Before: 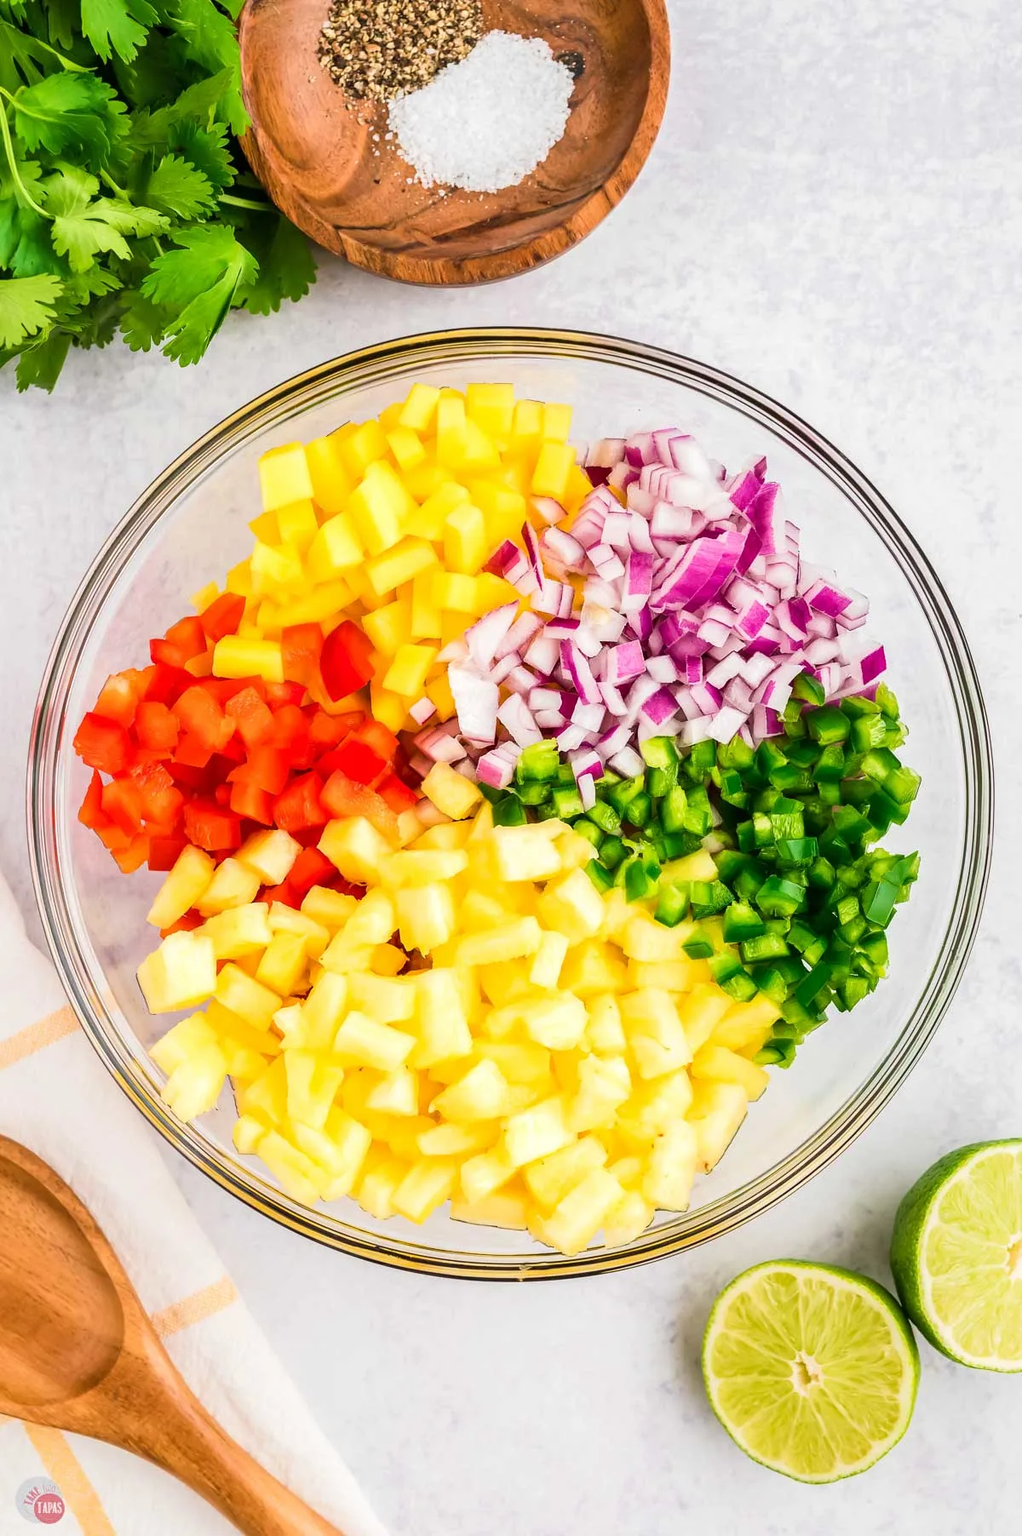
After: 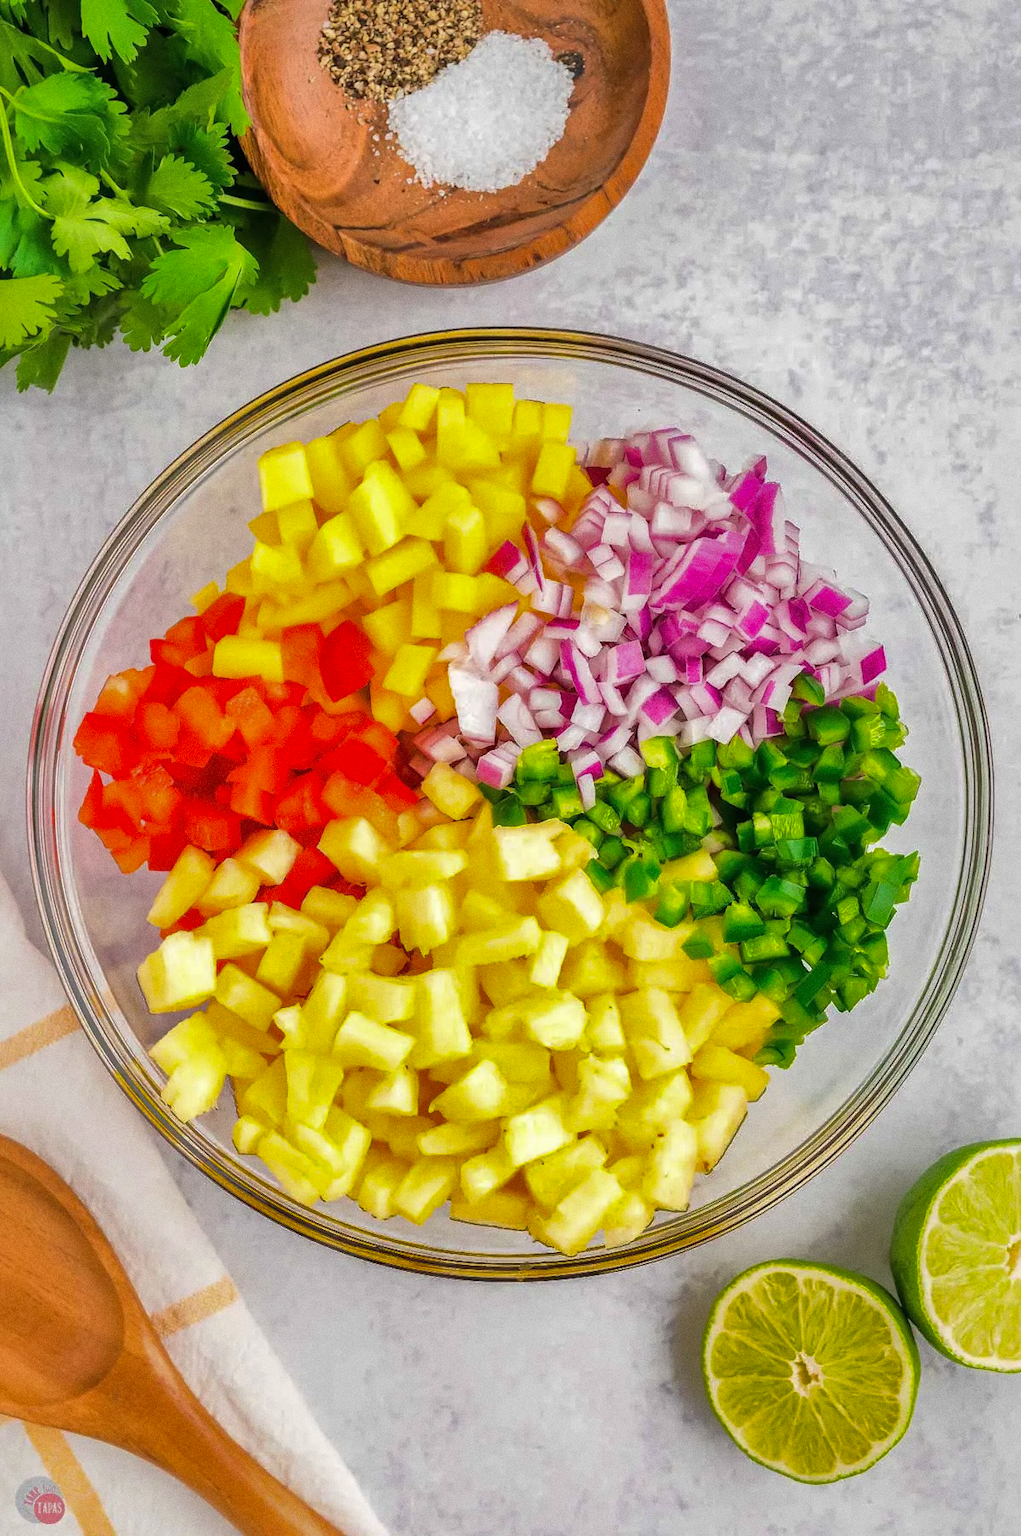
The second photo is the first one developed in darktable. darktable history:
shadows and highlights: shadows 25, highlights -70
grain: coarseness 0.09 ISO
